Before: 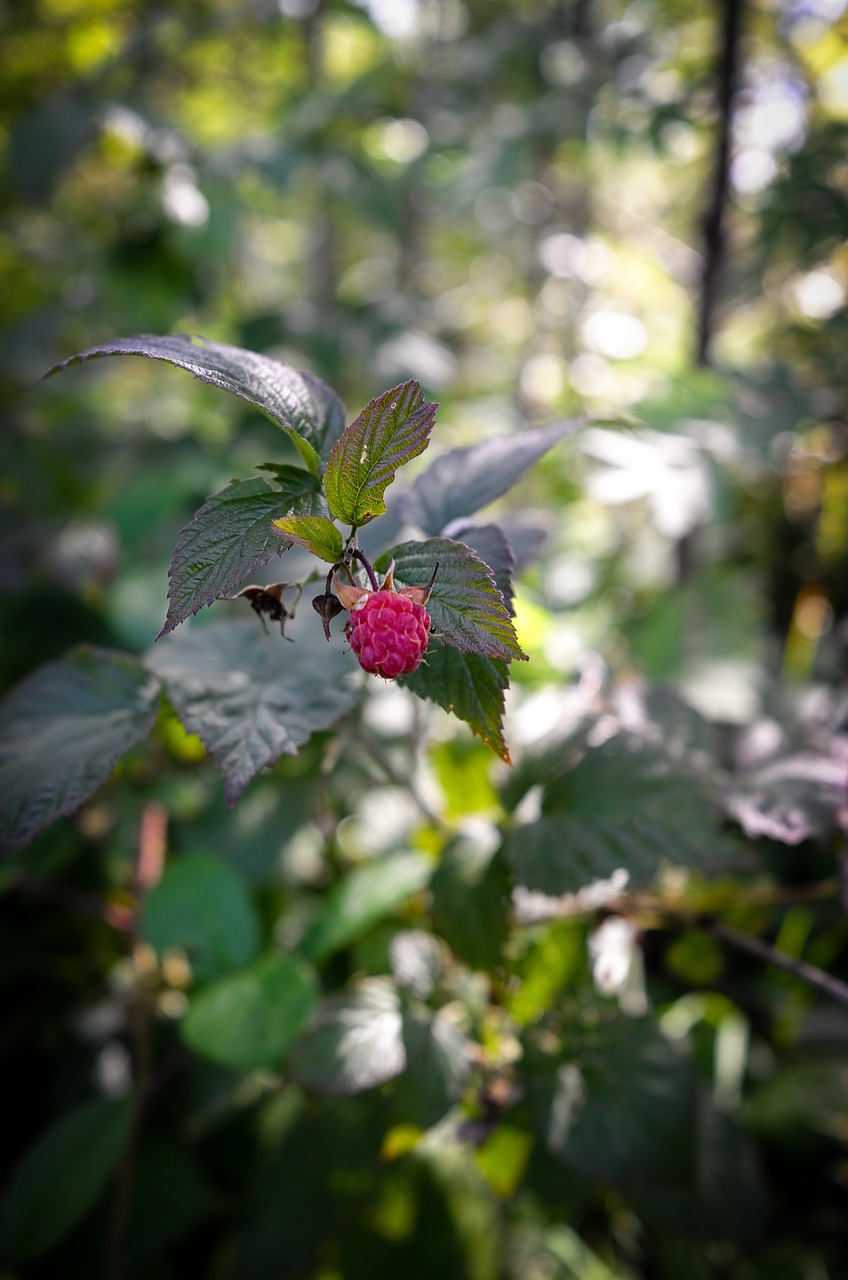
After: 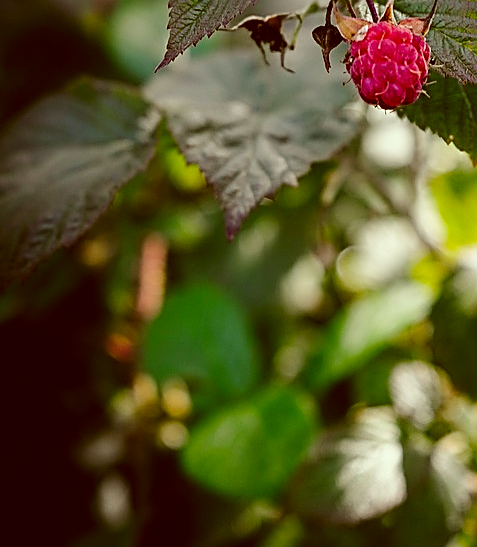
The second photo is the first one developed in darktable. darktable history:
tone curve: curves: ch0 [(0, 0) (0.105, 0.068) (0.181, 0.14) (0.28, 0.259) (0.384, 0.404) (0.485, 0.531) (0.638, 0.681) (0.87, 0.883) (1, 0.977)]; ch1 [(0, 0) (0.161, 0.092) (0.35, 0.33) (0.379, 0.401) (0.456, 0.469) (0.501, 0.499) (0.516, 0.524) (0.562, 0.569) (0.635, 0.646) (1, 1)]; ch2 [(0, 0) (0.371, 0.362) (0.437, 0.437) (0.5, 0.5) (0.53, 0.524) (0.56, 0.561) (0.622, 0.606) (1, 1)], preserve colors none
crop: top 44.477%, right 43.484%, bottom 12.746%
sharpen: amount 0.741
color correction: highlights a* -6.18, highlights b* 9.26, shadows a* 10.56, shadows b* 23.37
